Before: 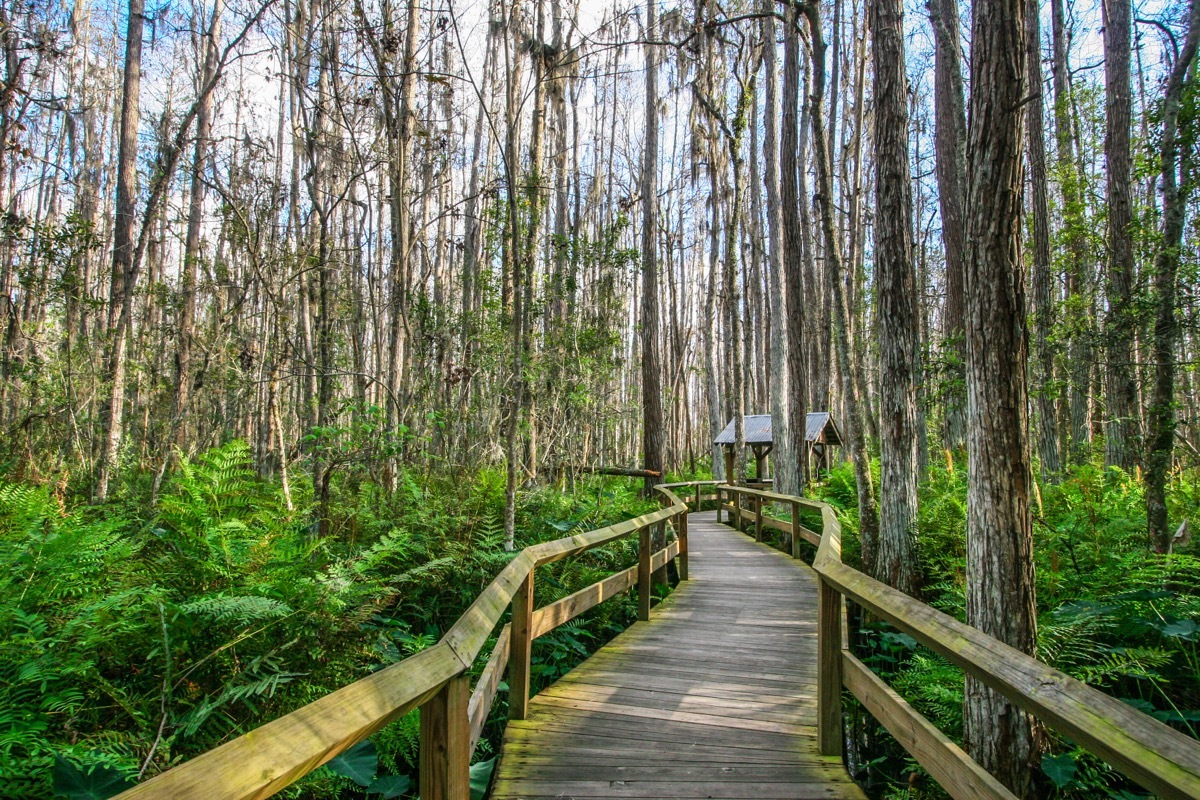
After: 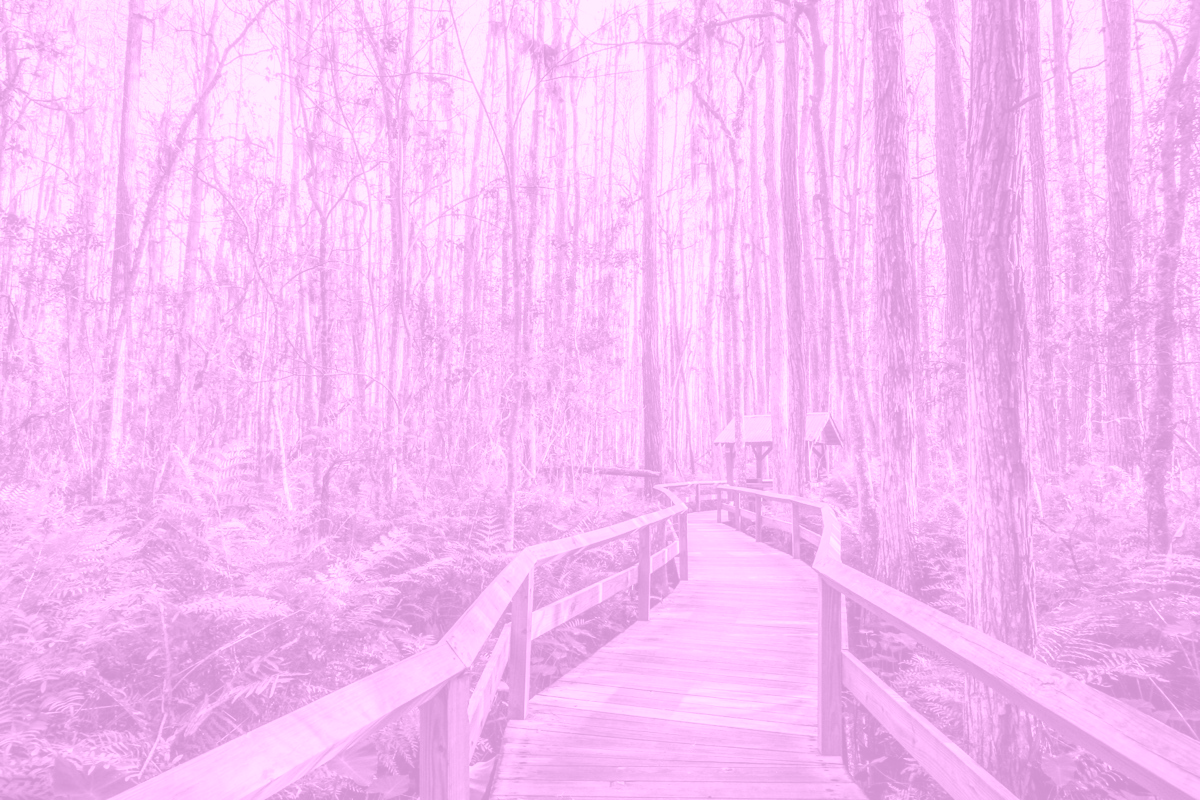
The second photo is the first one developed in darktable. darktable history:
colorize: hue 331.2°, saturation 75%, source mix 30.28%, lightness 70.52%, version 1
haze removal: strength -0.05
exposure: exposure 0.3 EV, compensate highlight preservation false
color balance rgb: on, module defaults
